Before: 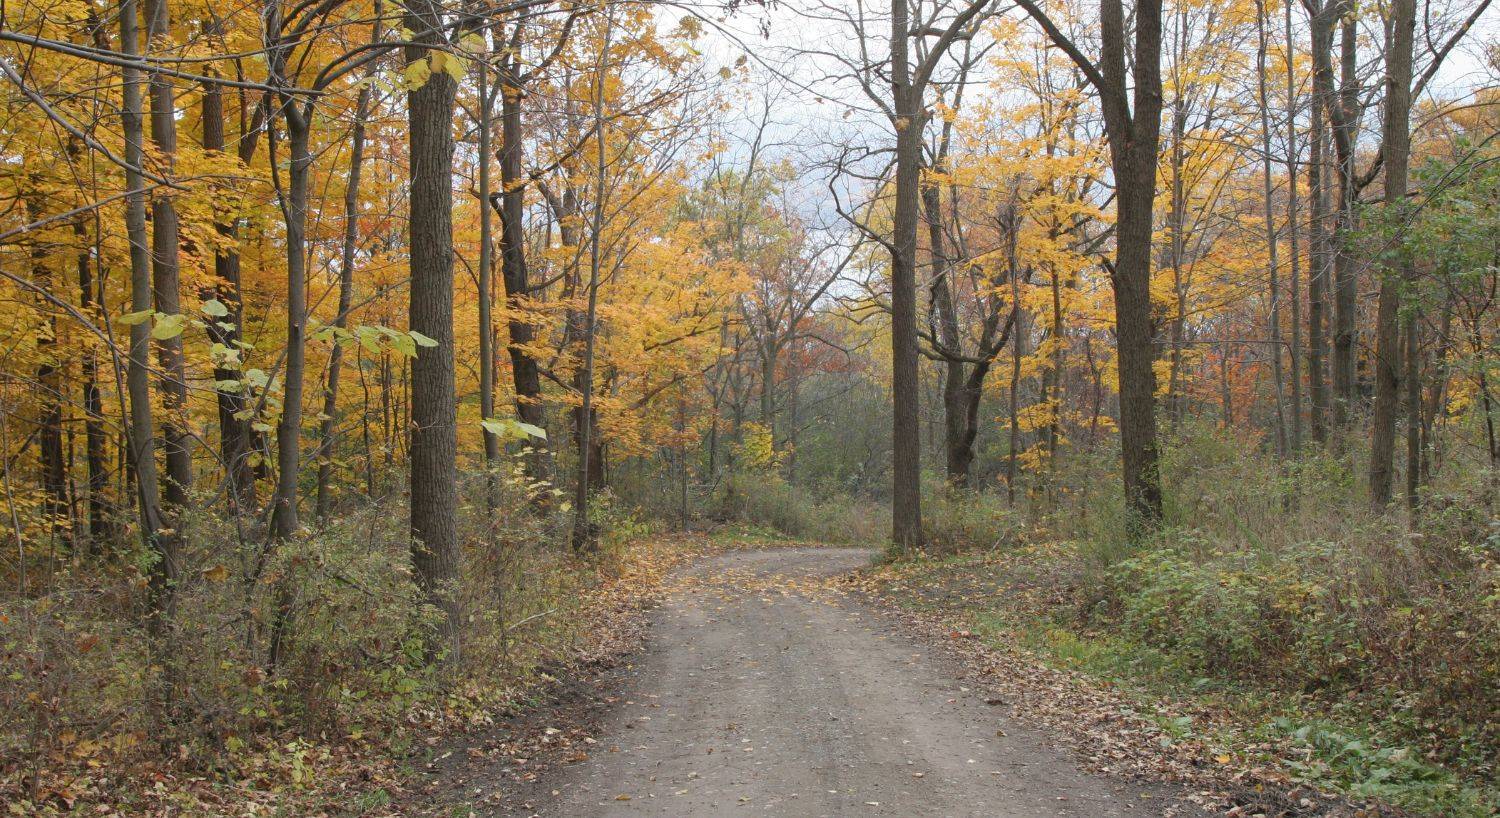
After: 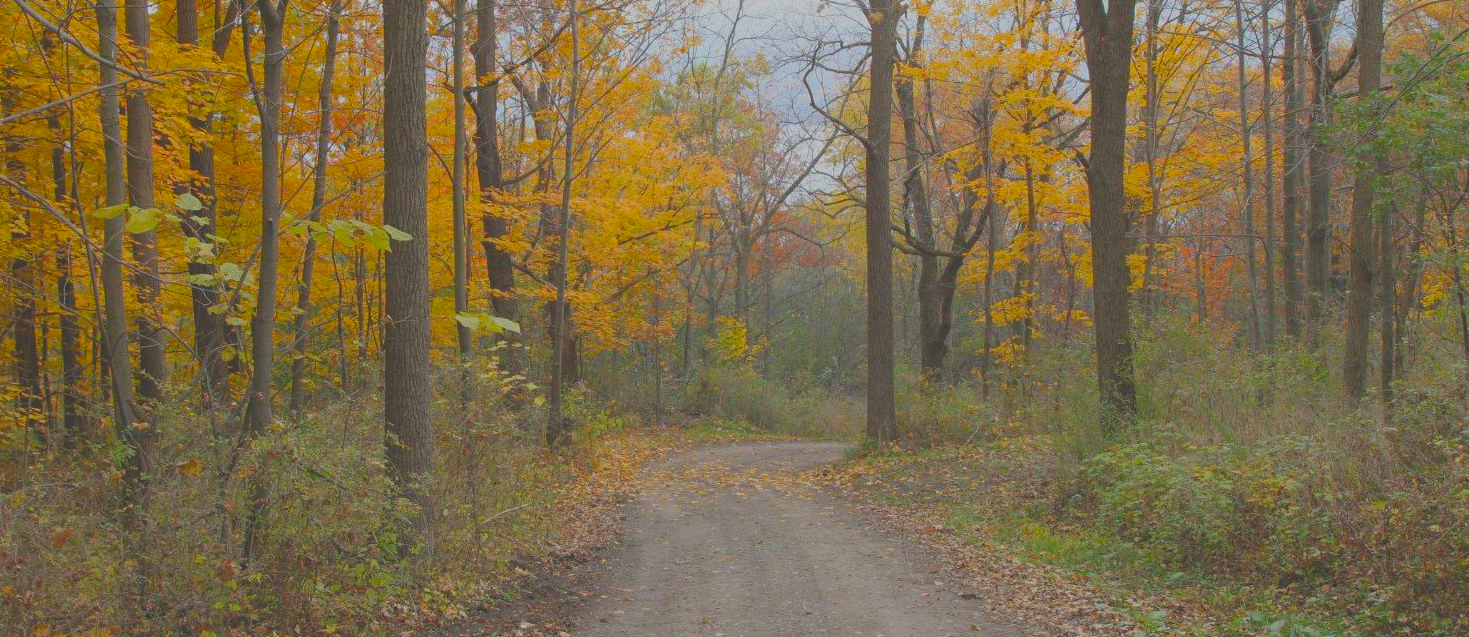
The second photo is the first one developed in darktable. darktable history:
color balance rgb: perceptual saturation grading › global saturation 35.379%, contrast -29.539%
exposure: black level correction -0.015, exposure -0.135 EV, compensate highlight preservation false
crop and rotate: left 1.802%, top 13.011%, right 0.254%, bottom 9.008%
